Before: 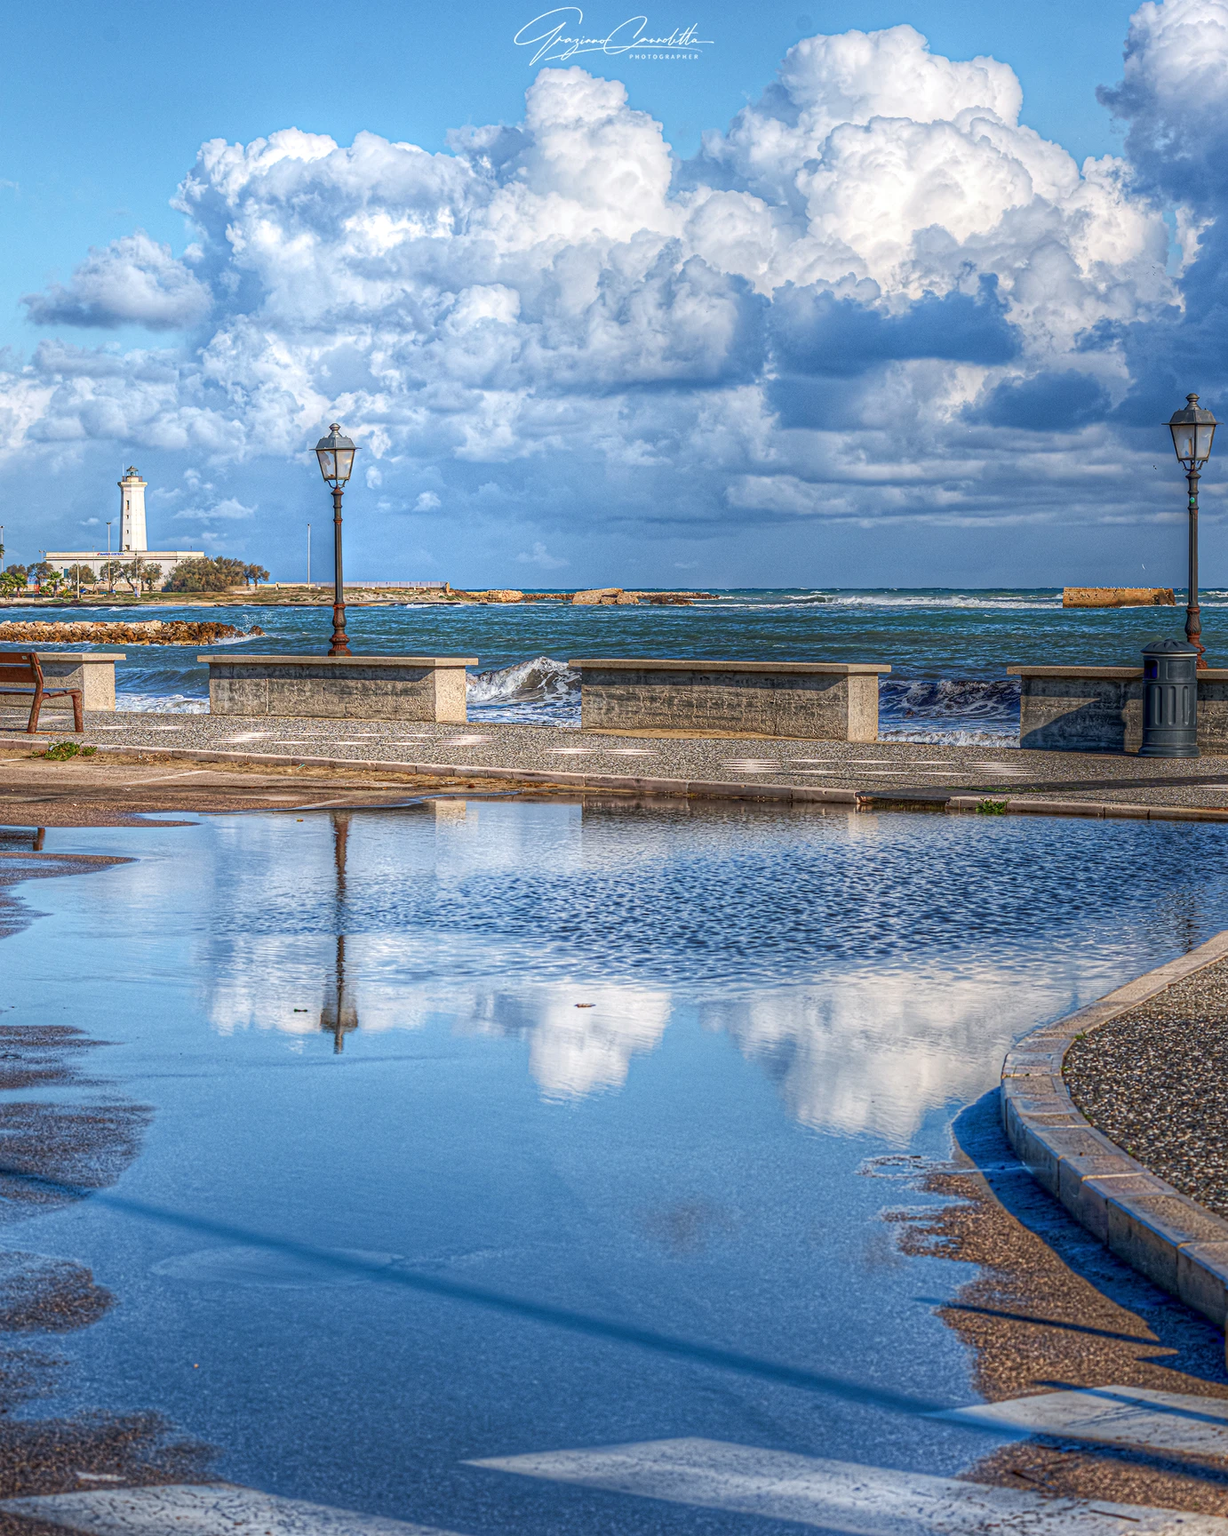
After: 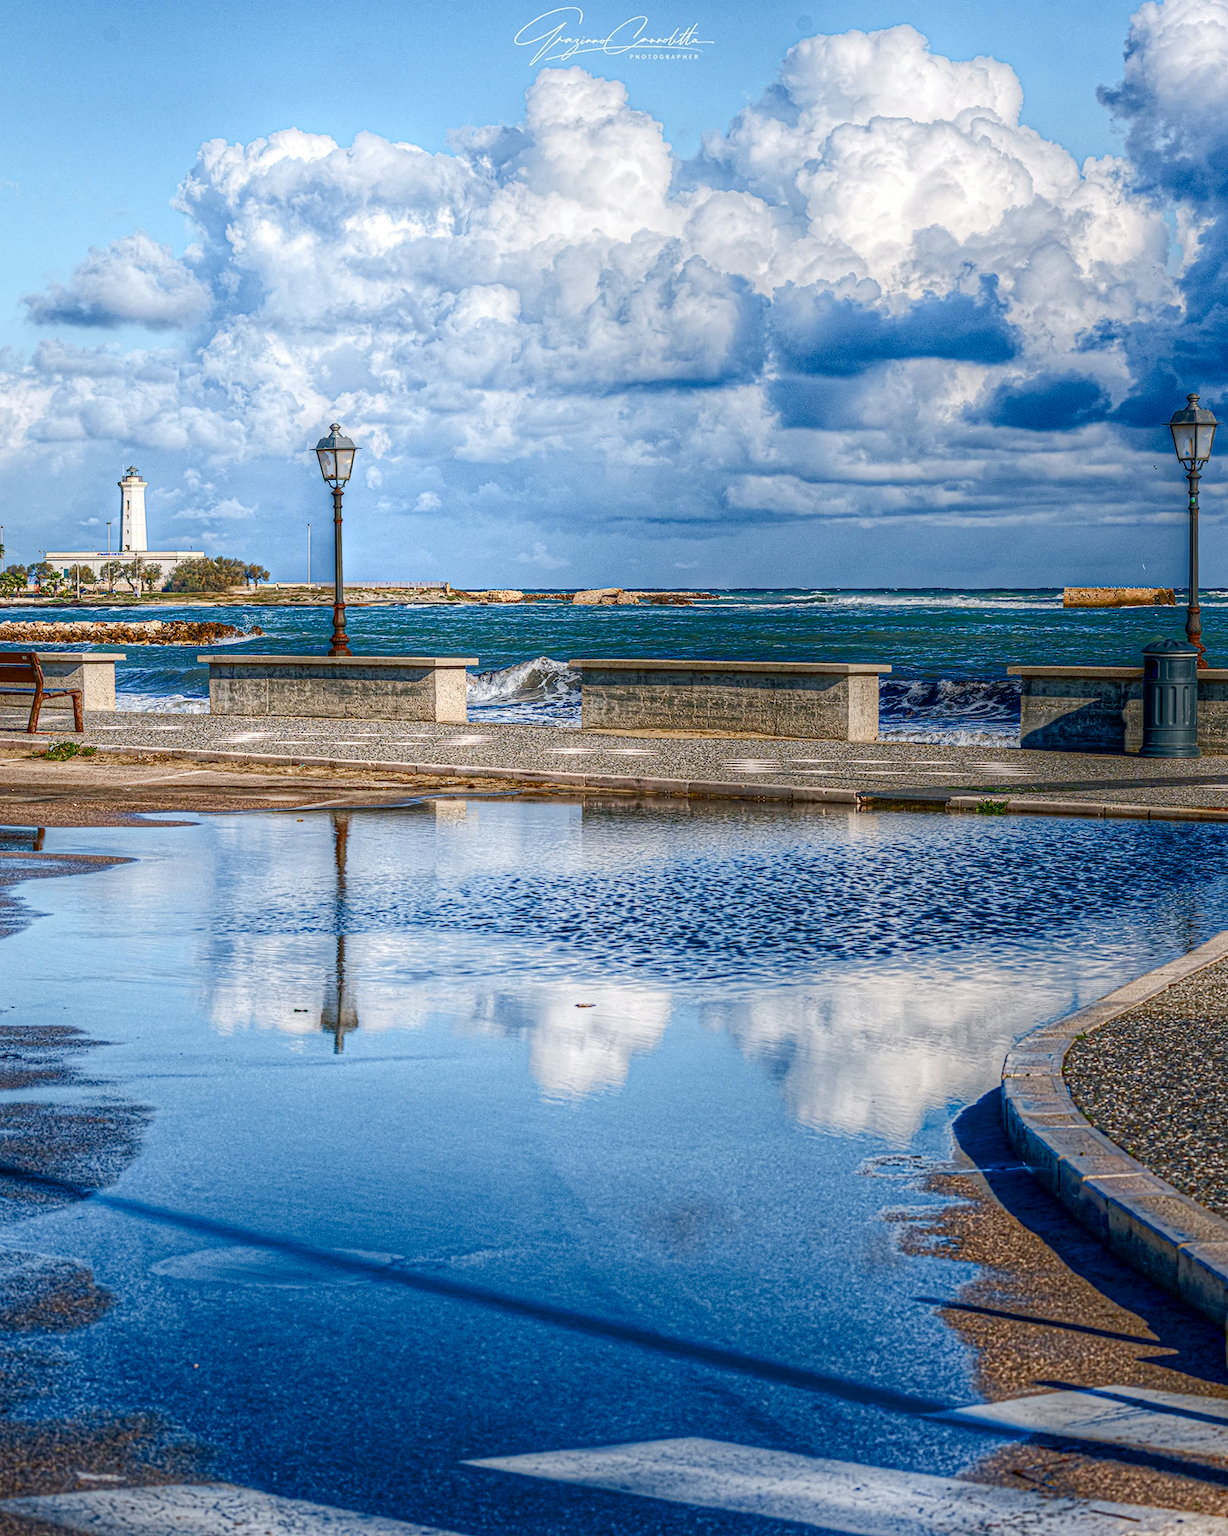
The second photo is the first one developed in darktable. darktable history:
color balance rgb: shadows lift › chroma 2.562%, shadows lift › hue 188.25°, perceptual saturation grading › global saturation 20%, perceptual saturation grading › highlights -50.015%, perceptual saturation grading › shadows 30.97%, global vibrance 10.641%, saturation formula JzAzBz (2021)
